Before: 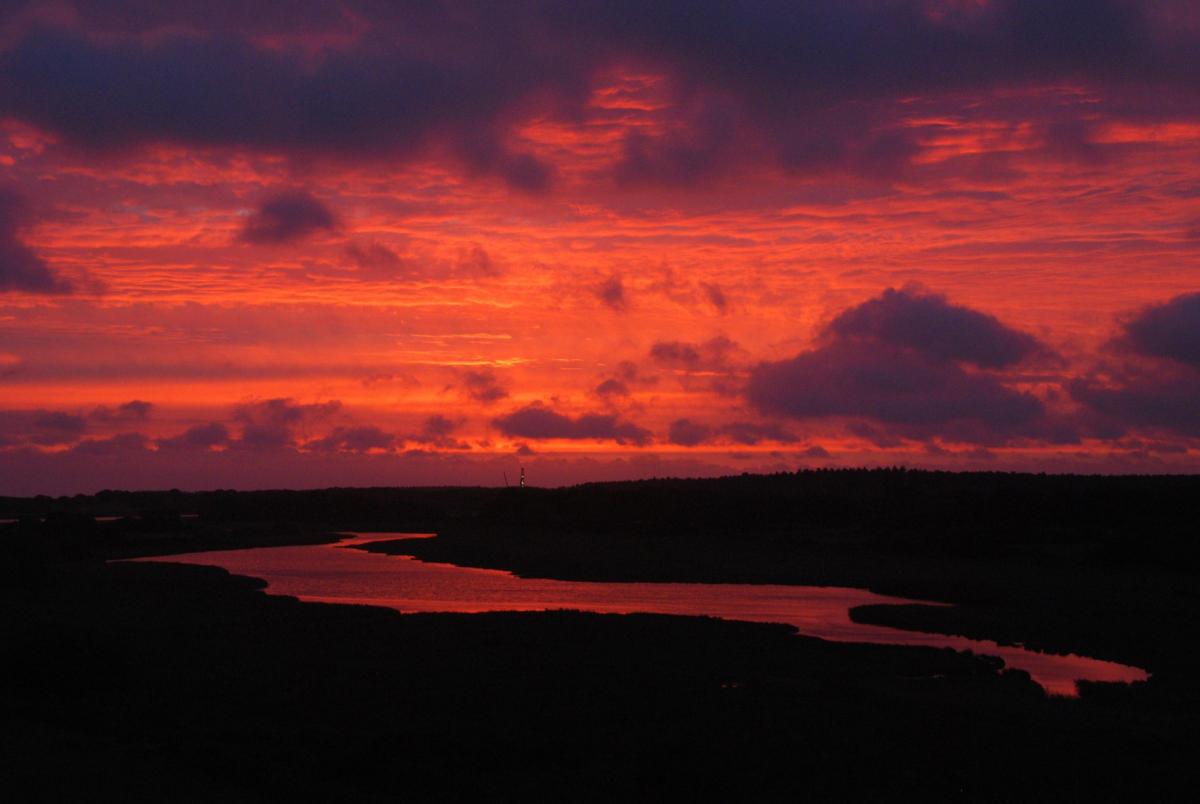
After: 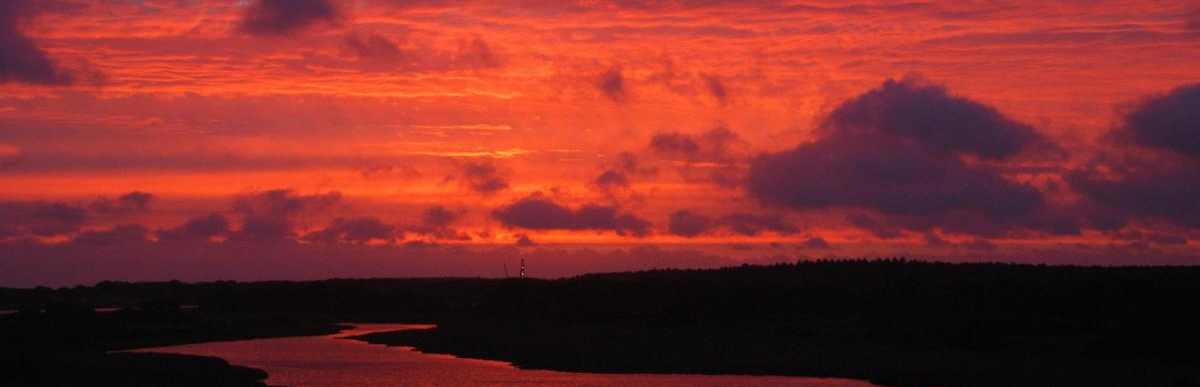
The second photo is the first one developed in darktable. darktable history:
crop and rotate: top 26.012%, bottom 25.844%
